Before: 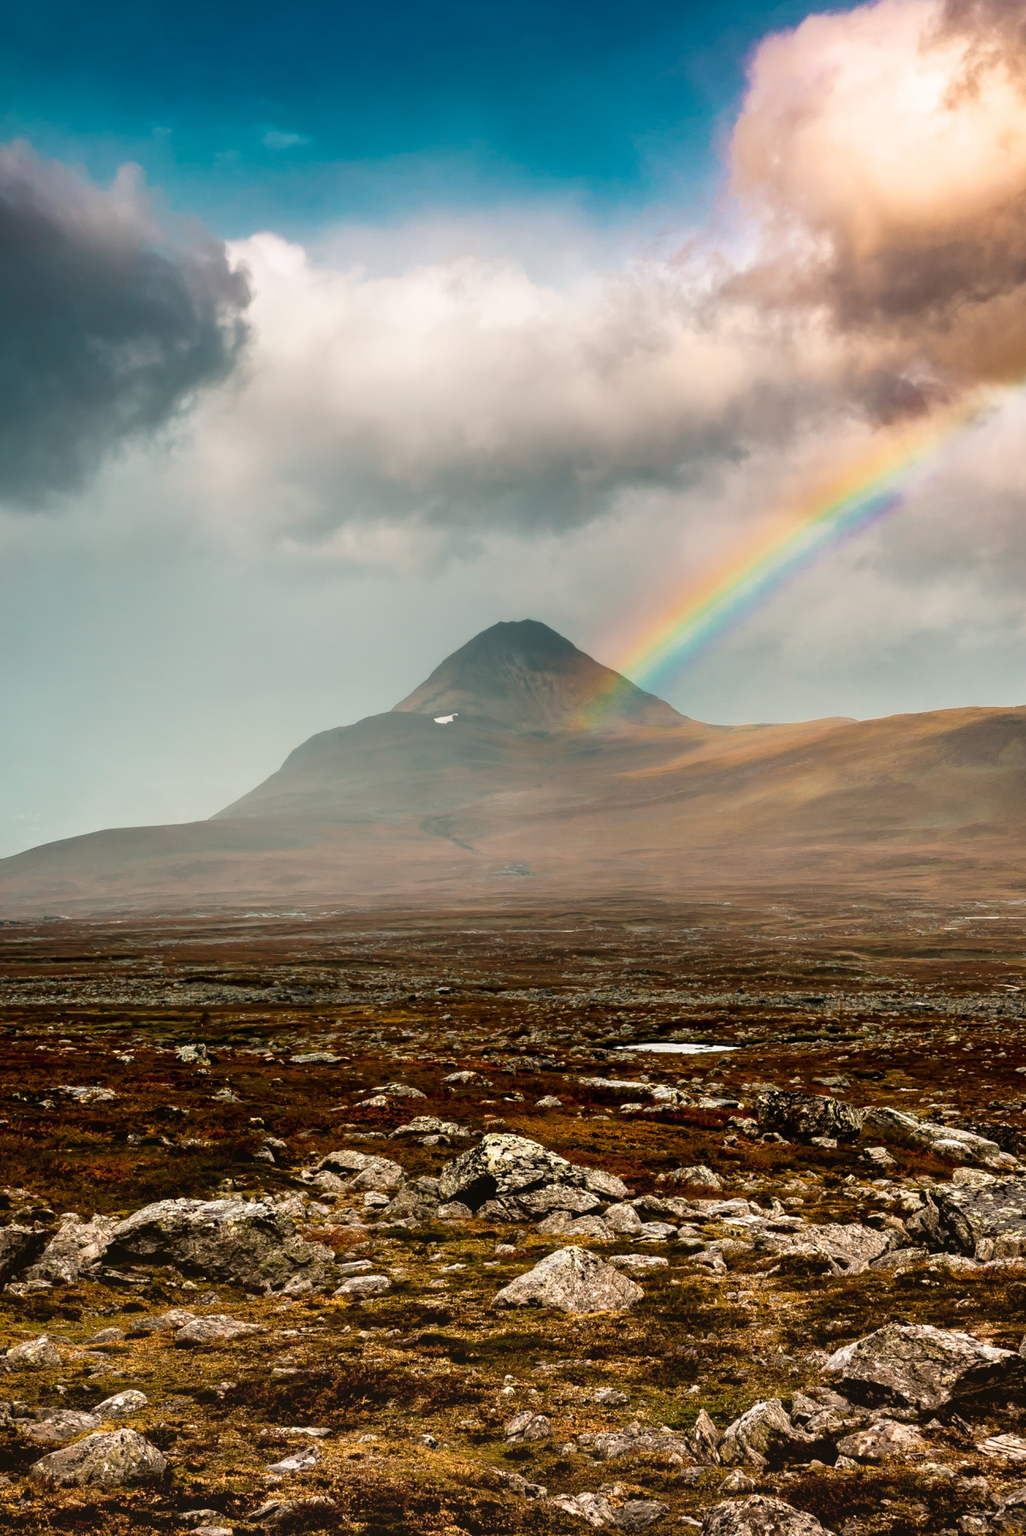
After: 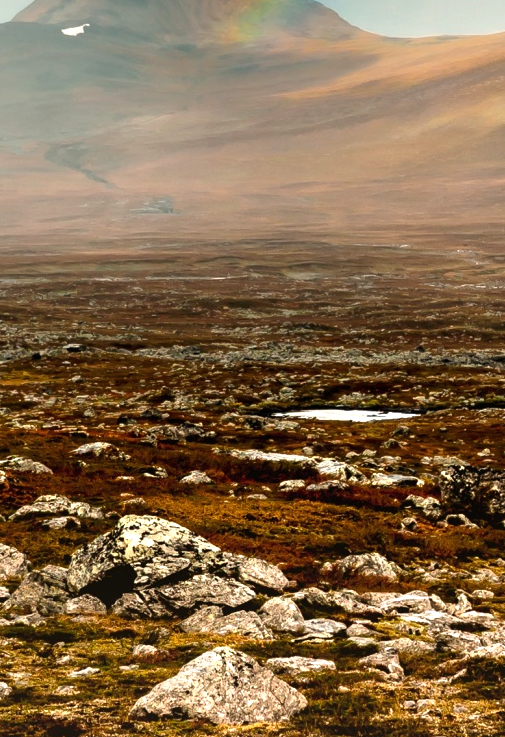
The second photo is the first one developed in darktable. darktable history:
crop: left 37.221%, top 45.169%, right 20.63%, bottom 13.777%
exposure: black level correction 0, exposure 0.5 EV, compensate exposure bias true, compensate highlight preservation false
